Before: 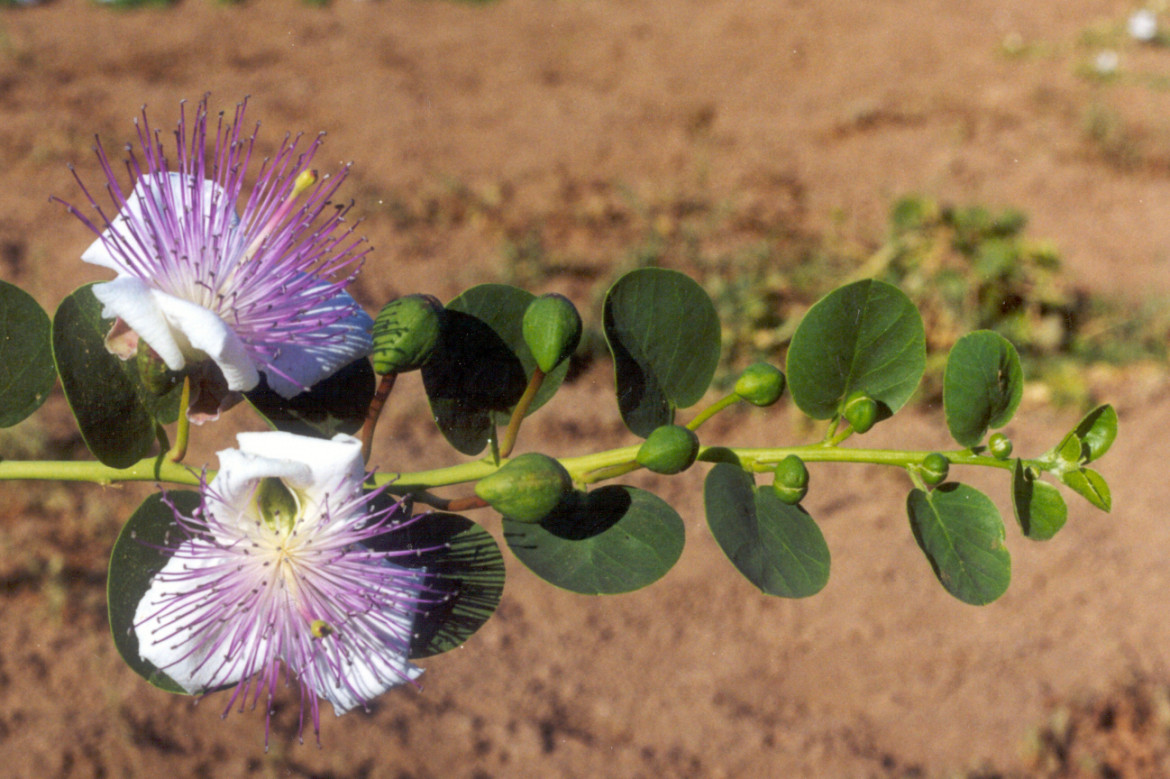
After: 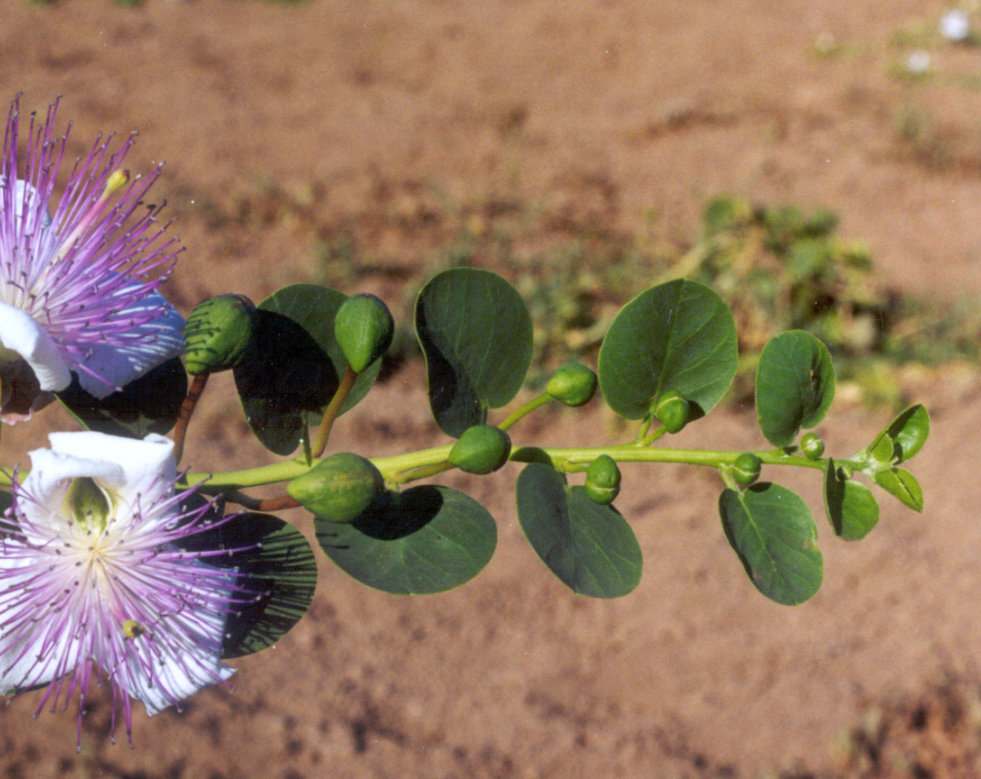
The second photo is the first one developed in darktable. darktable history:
crop: left 16.07%
color calibration: illuminant as shot in camera, x 0.358, y 0.373, temperature 4628.91 K, gamut compression 0.988
